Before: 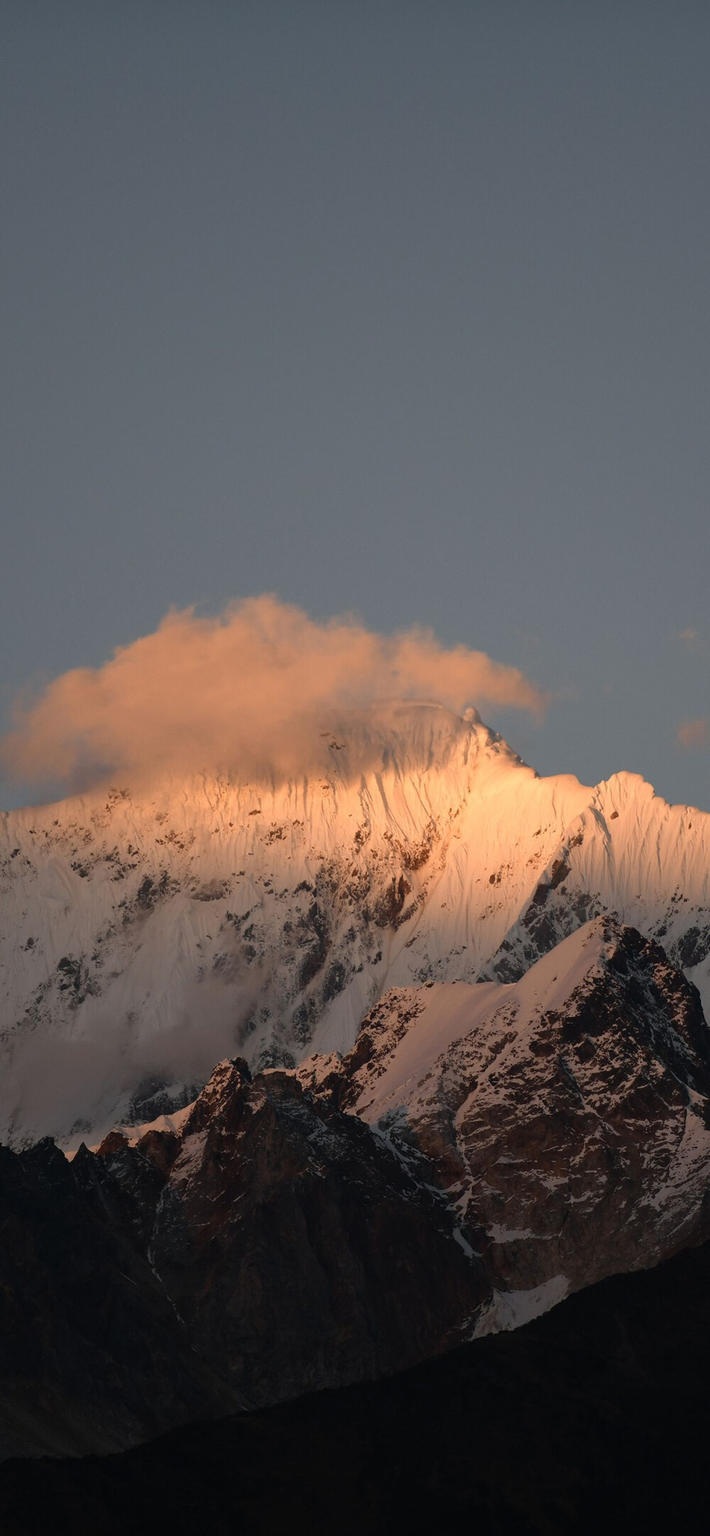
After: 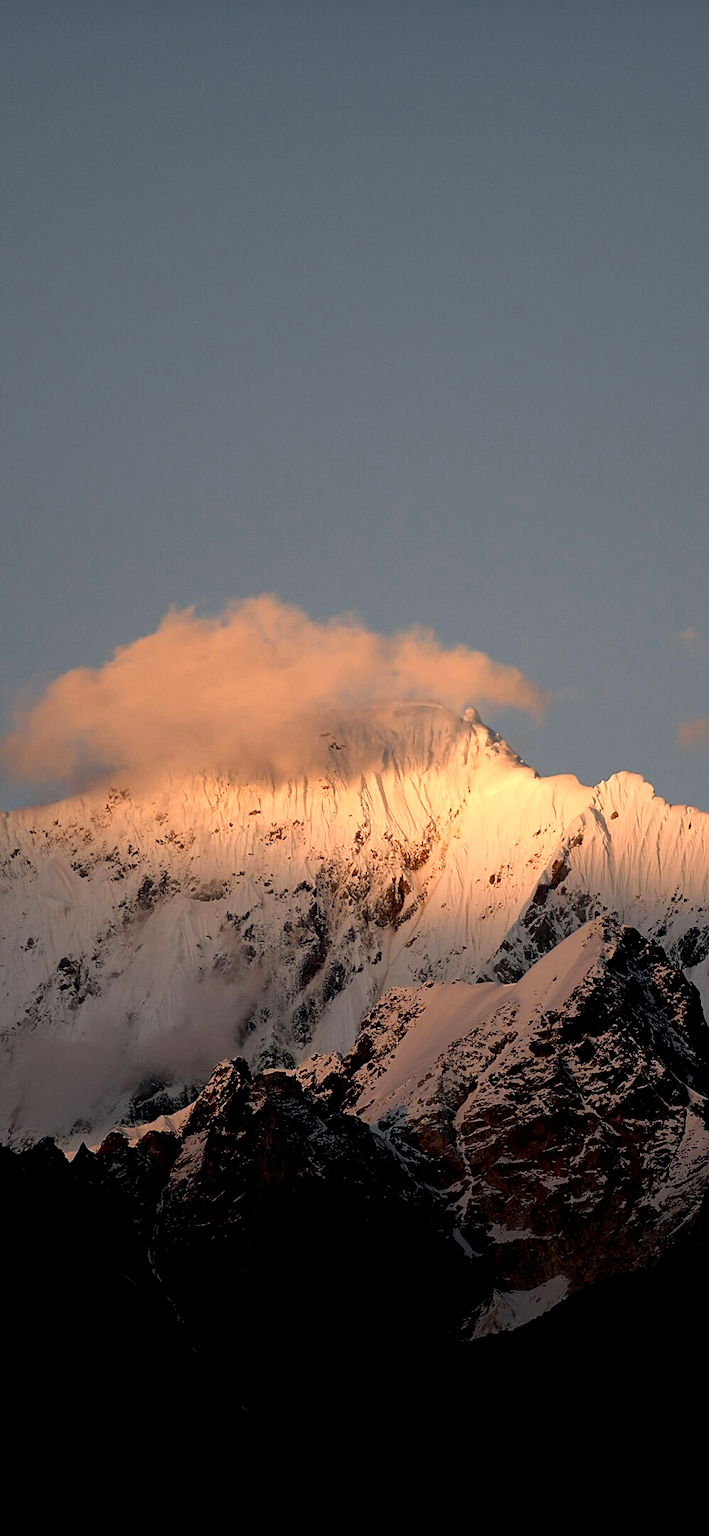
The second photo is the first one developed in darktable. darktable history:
exposure: black level correction 0.012, compensate exposure bias true, compensate highlight preservation false
tone equalizer: -8 EV -0.449 EV, -7 EV -0.39 EV, -6 EV -0.294 EV, -5 EV -0.232 EV, -3 EV 0.256 EV, -2 EV 0.307 EV, -1 EV 0.388 EV, +0 EV 0.409 EV
sharpen: on, module defaults
